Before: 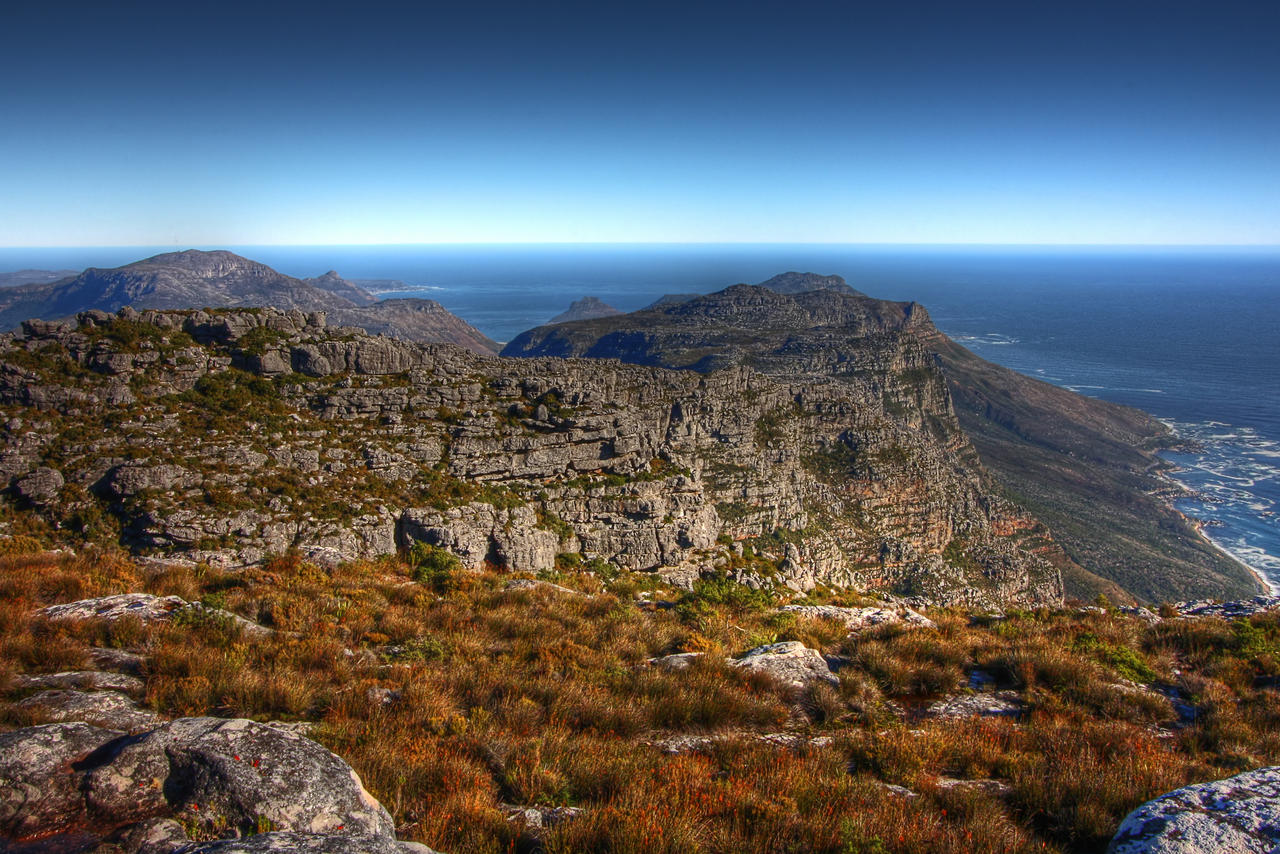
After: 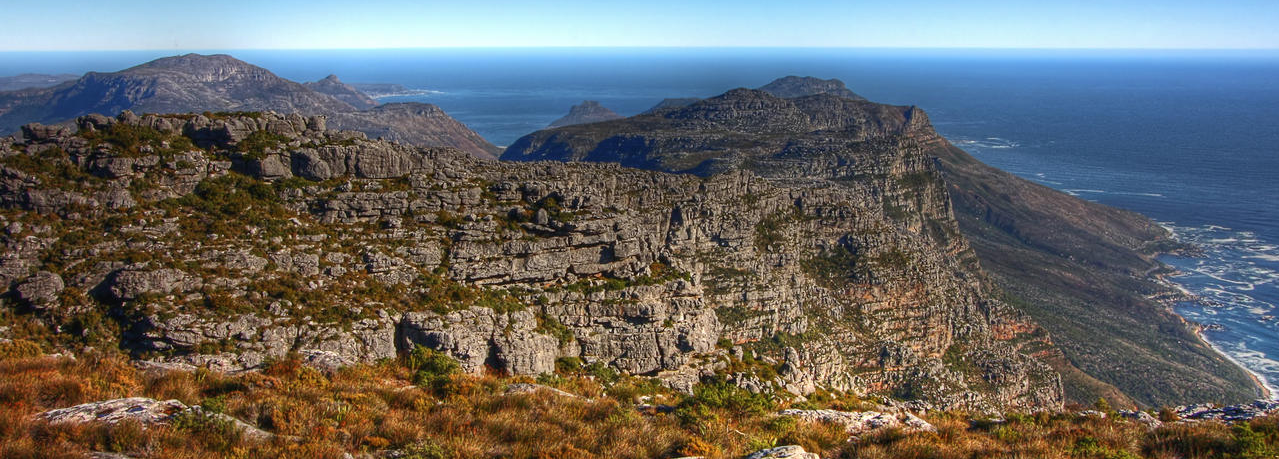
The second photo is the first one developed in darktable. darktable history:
crop and rotate: top 23.043%, bottom 23.121%
shadows and highlights: shadows 36.14, highlights -26.62, soften with gaussian
